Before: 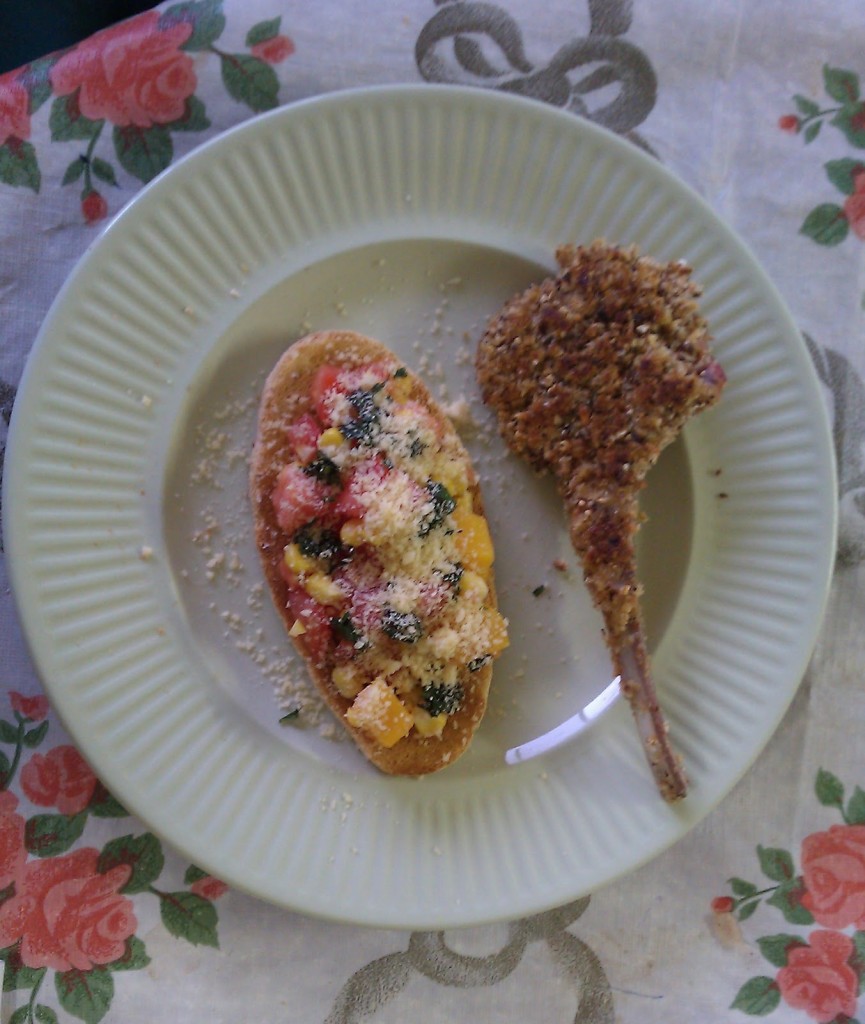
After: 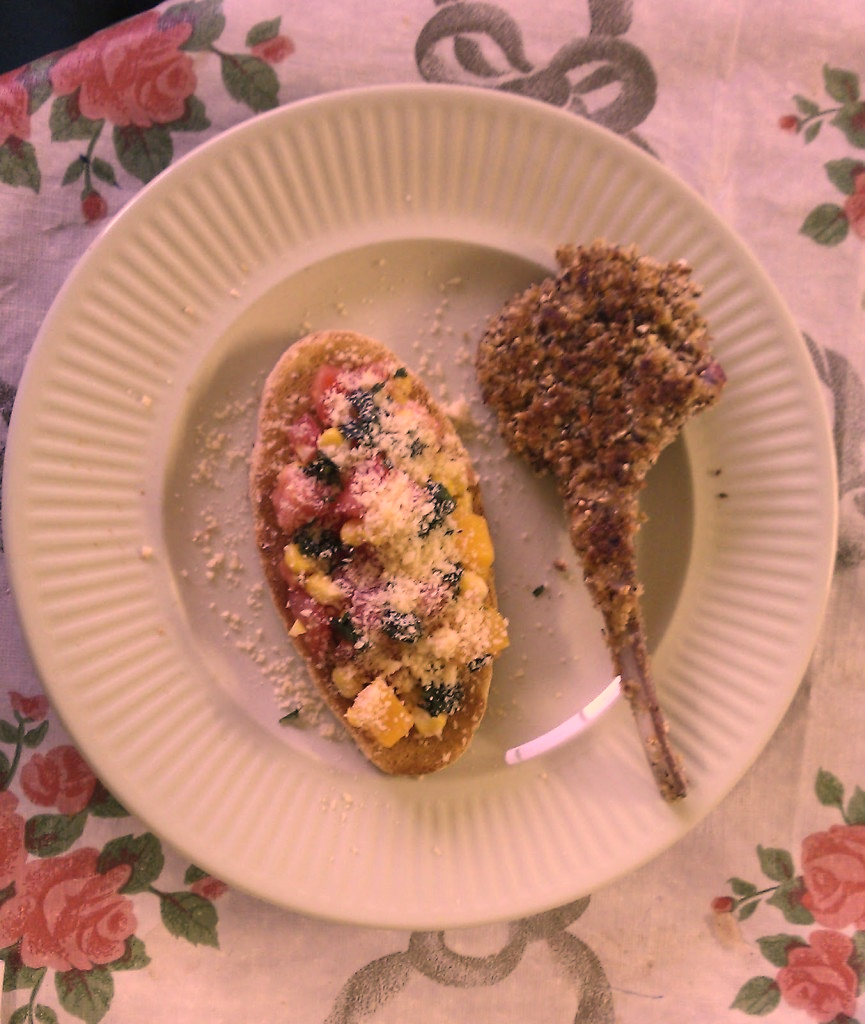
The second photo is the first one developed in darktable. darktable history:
contrast brightness saturation: contrast 0.2, brightness 0.16, saturation 0.22
color correction: highlights a* 40, highlights b* 40, saturation 0.69
